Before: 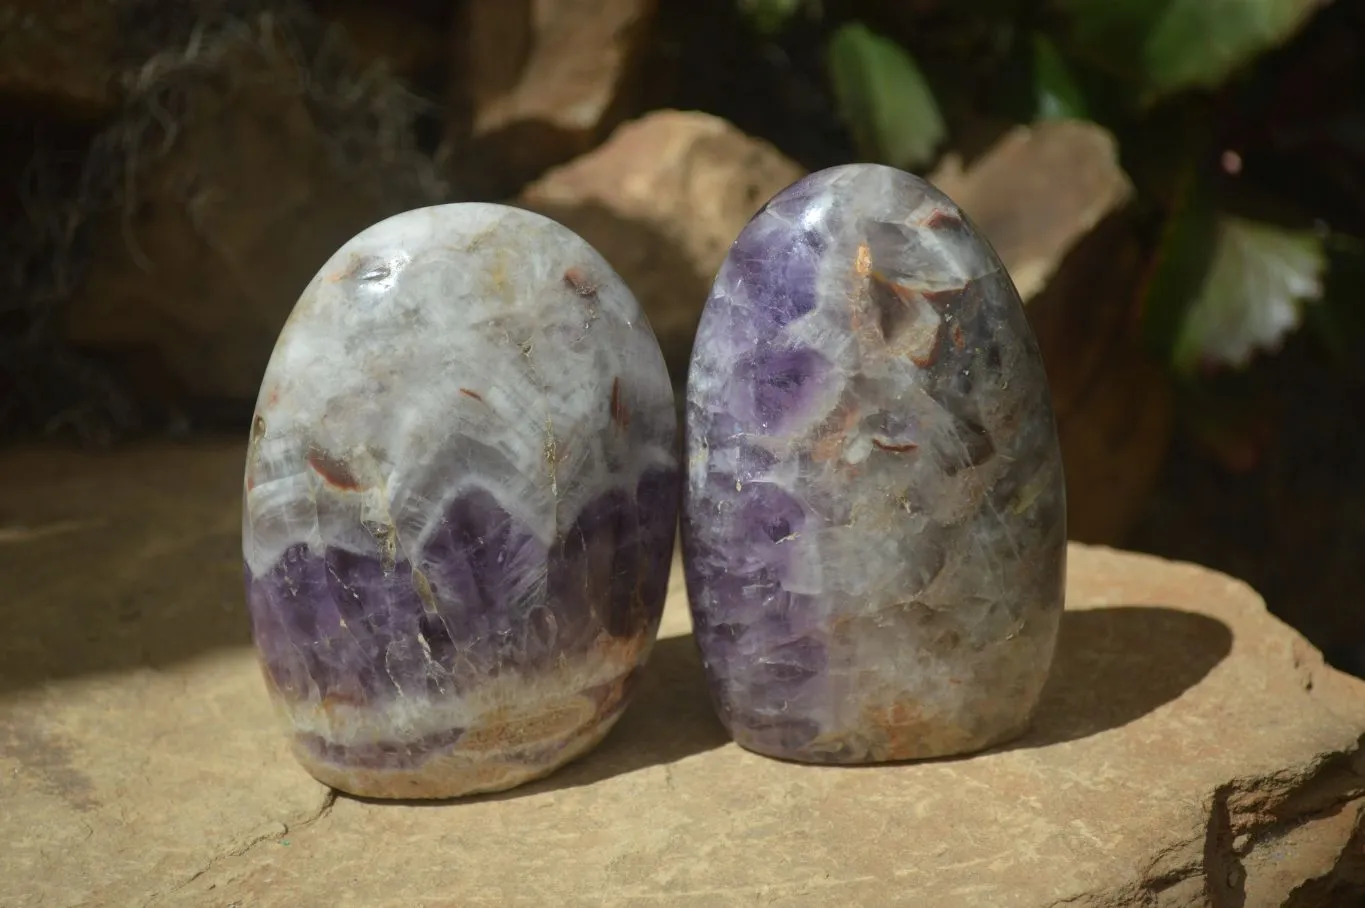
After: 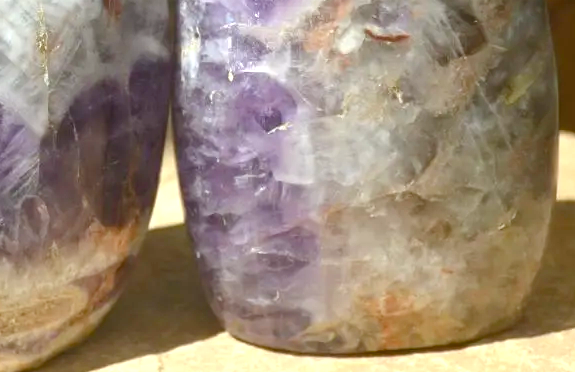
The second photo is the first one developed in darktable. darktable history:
exposure: black level correction 0, exposure 1.2 EV, compensate exposure bias true, compensate highlight preservation false
color balance rgb: perceptual saturation grading › global saturation 20%, perceptual saturation grading › highlights -25%, perceptual saturation grading › shadows 25%
crop: left 37.221%, top 45.169%, right 20.63%, bottom 13.777%
